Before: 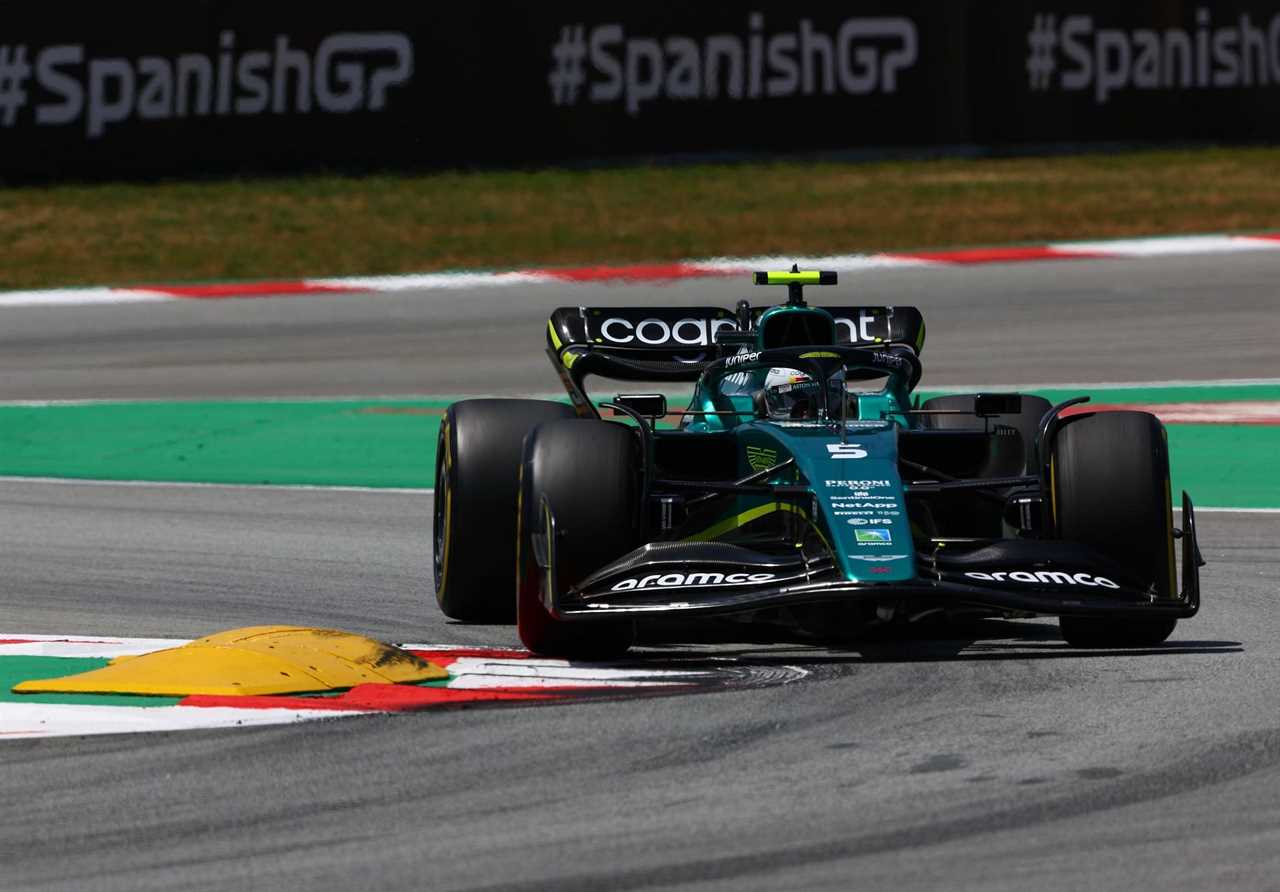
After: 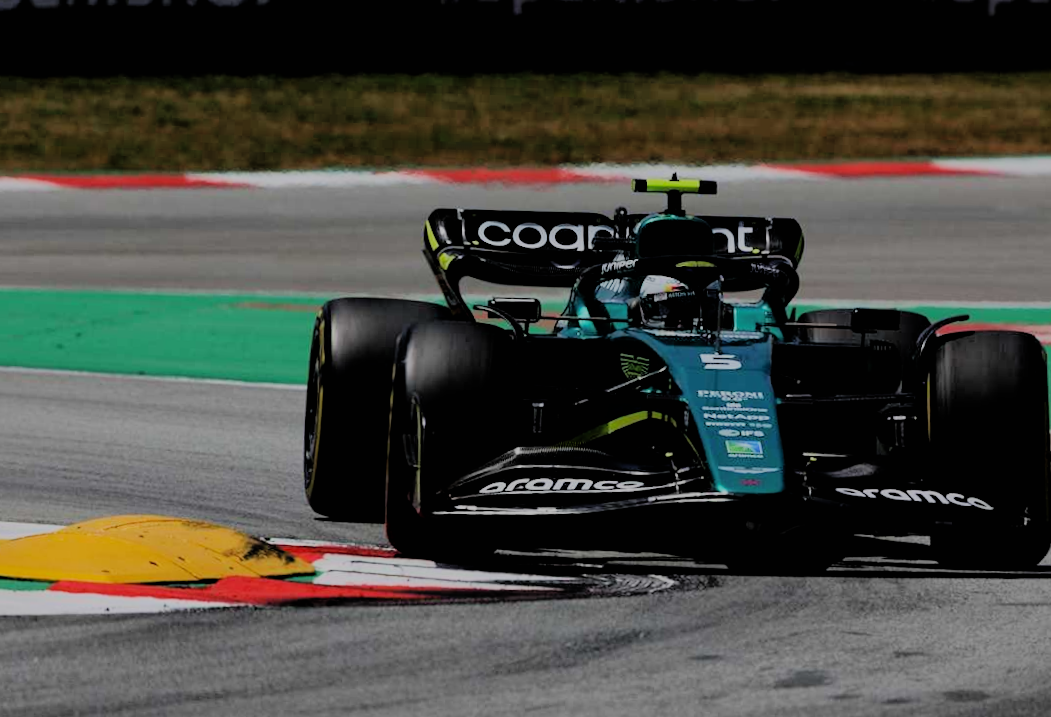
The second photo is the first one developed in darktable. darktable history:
rotate and perspective: rotation -1.32°, lens shift (horizontal) -0.031, crop left 0.015, crop right 0.985, crop top 0.047, crop bottom 0.982
crop and rotate: angle -3.27°, left 5.211%, top 5.211%, right 4.607%, bottom 4.607%
shadows and highlights: shadows 40, highlights -60
filmic rgb: black relative exposure -4.14 EV, white relative exposure 5.1 EV, hardness 2.11, contrast 1.165
